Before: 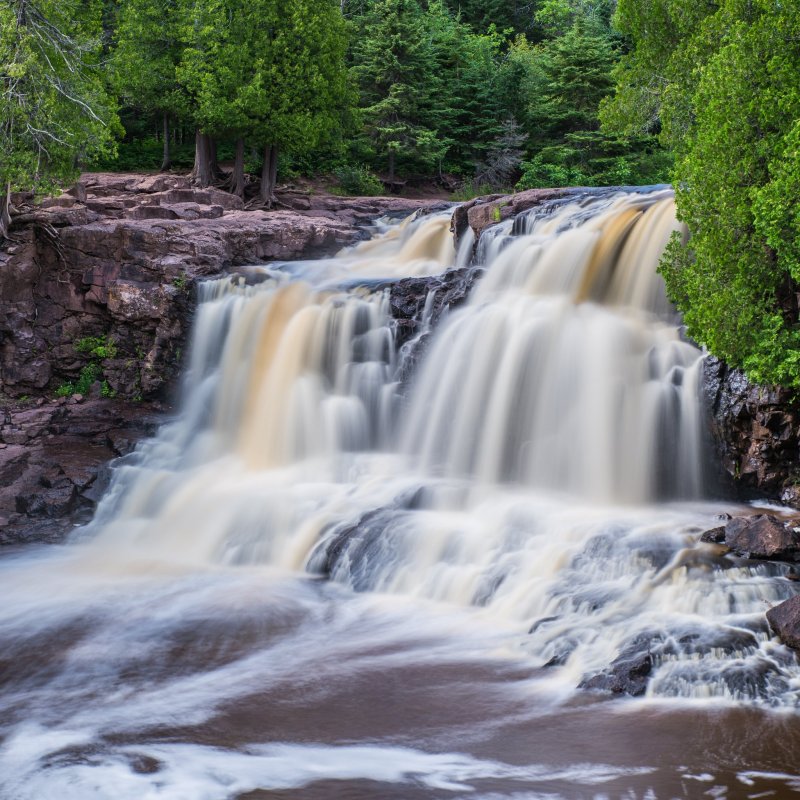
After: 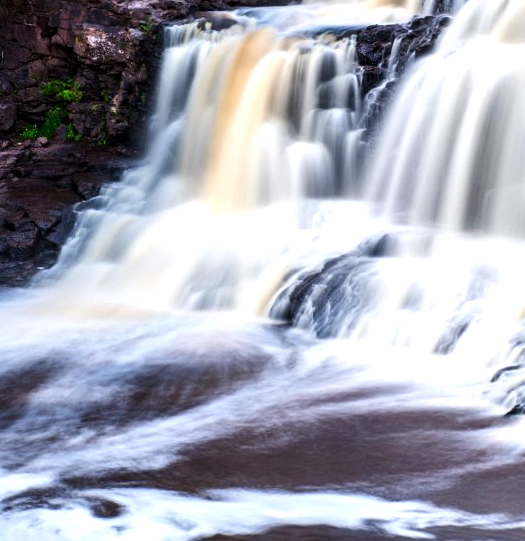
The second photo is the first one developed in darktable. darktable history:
crop and rotate: angle -0.67°, left 3.889%, top 31.504%, right 29.631%
exposure: black level correction 0, exposure 0.499 EV, compensate exposure bias true, compensate highlight preservation false
contrast brightness saturation: contrast 0.13, brightness -0.231, saturation 0.15
levels: levels [0.016, 0.484, 0.953]
